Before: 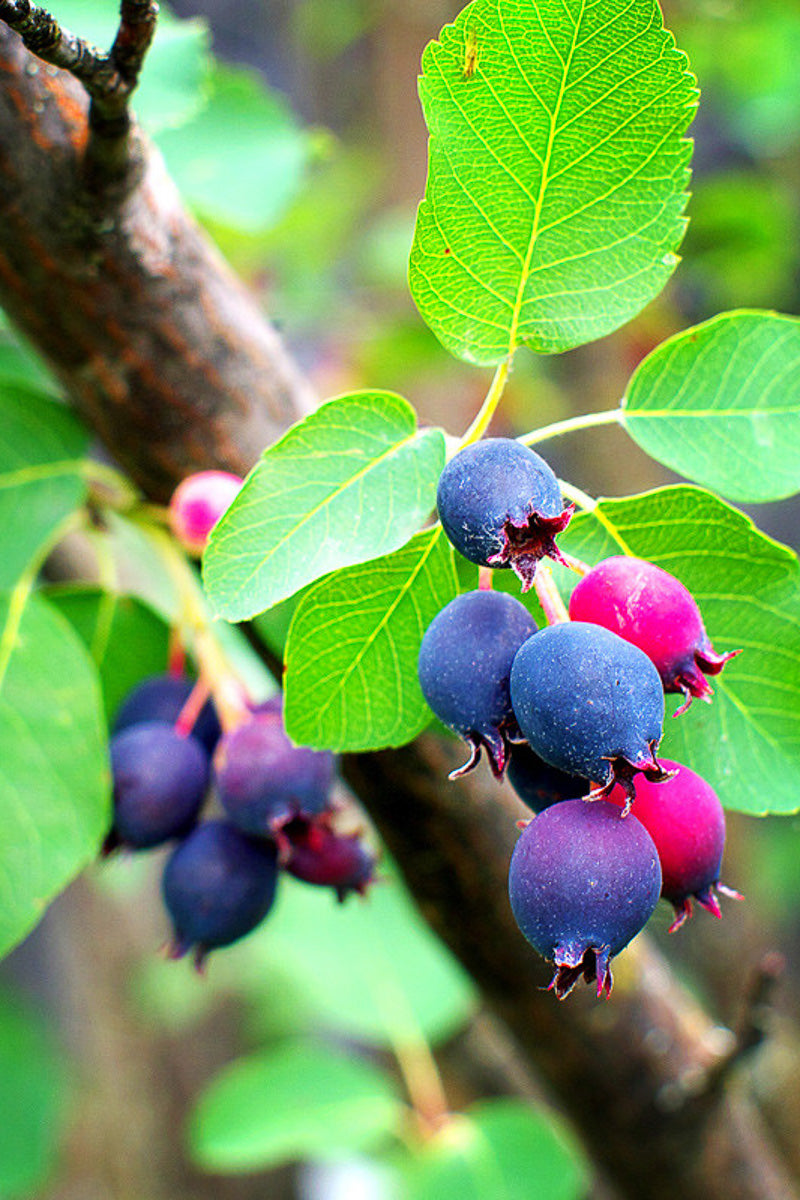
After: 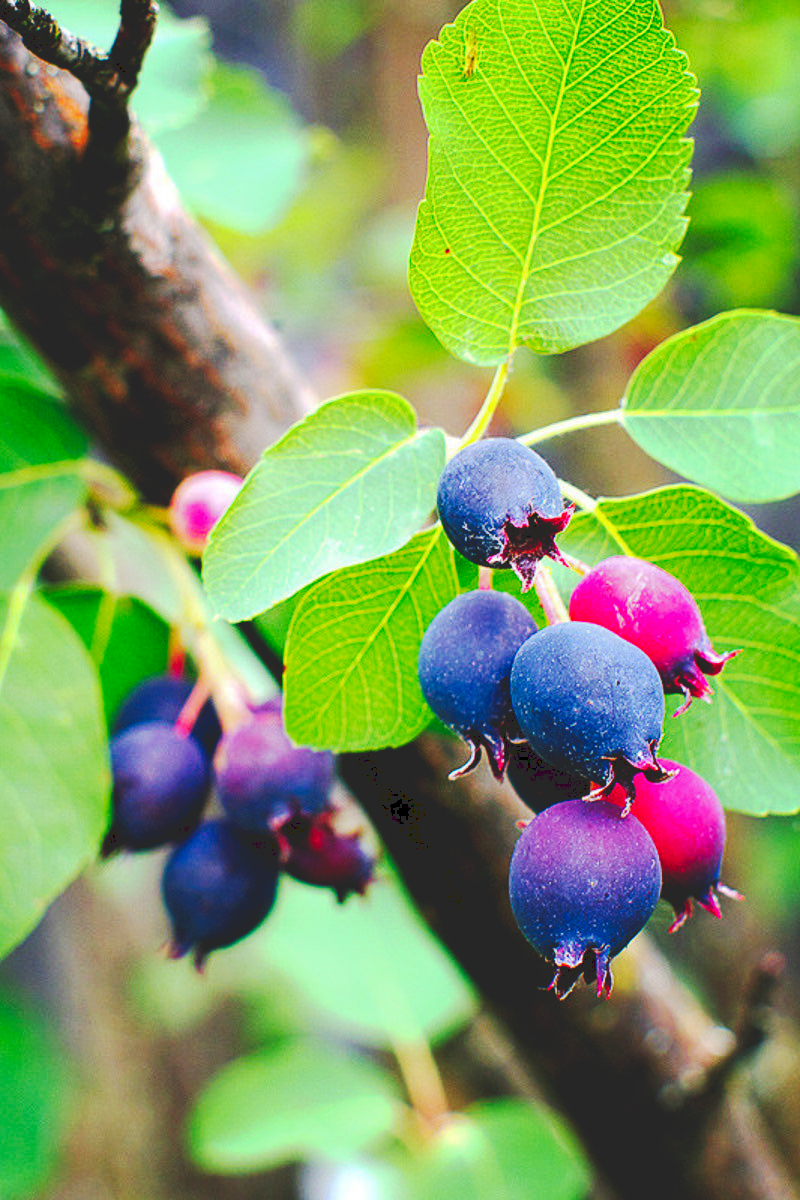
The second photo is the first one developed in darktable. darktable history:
tone curve: curves: ch0 [(0, 0) (0.003, 0.15) (0.011, 0.151) (0.025, 0.15) (0.044, 0.15) (0.069, 0.151) (0.1, 0.153) (0.136, 0.16) (0.177, 0.183) (0.224, 0.21) (0.277, 0.253) (0.335, 0.309) (0.399, 0.389) (0.468, 0.479) (0.543, 0.58) (0.623, 0.677) (0.709, 0.747) (0.801, 0.808) (0.898, 0.87) (1, 1)], preserve colors none
